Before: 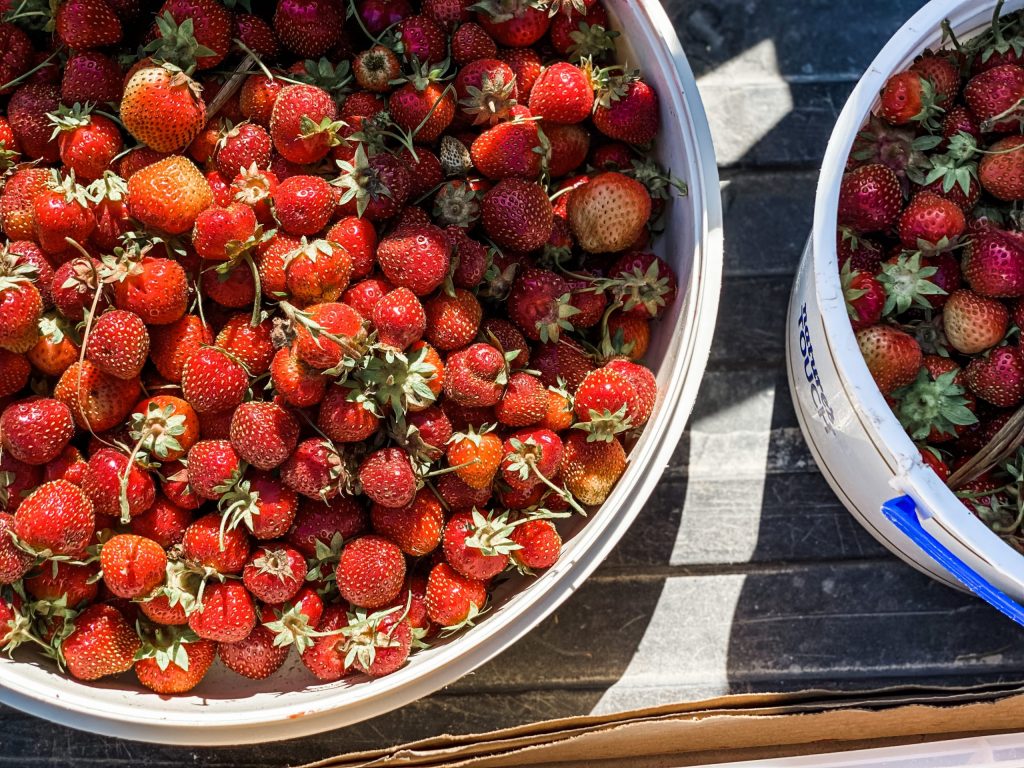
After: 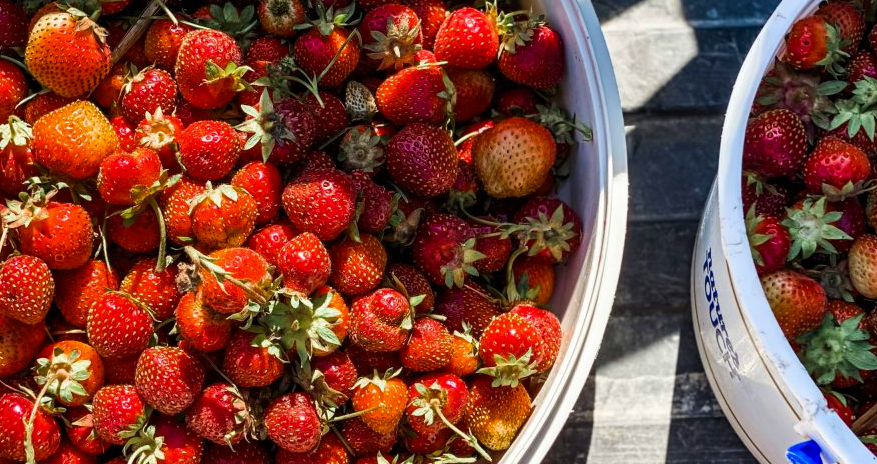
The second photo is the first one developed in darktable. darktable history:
crop and rotate: left 9.345%, top 7.22%, right 4.982%, bottom 32.331%
color balance rgb: perceptual saturation grading › global saturation 20%, global vibrance 20%
